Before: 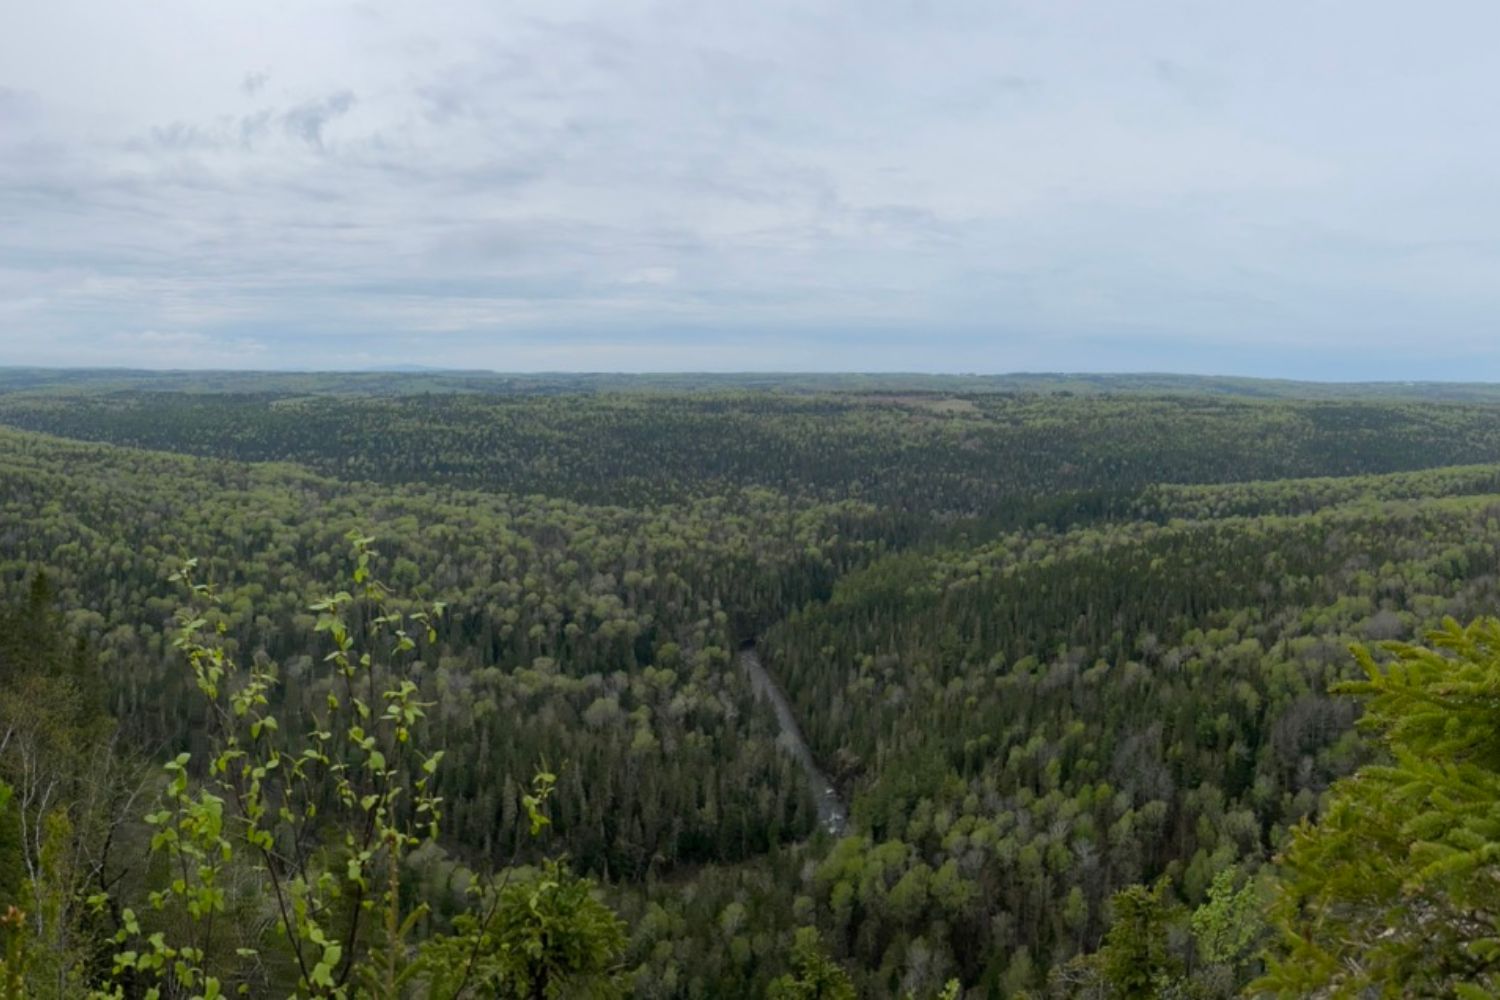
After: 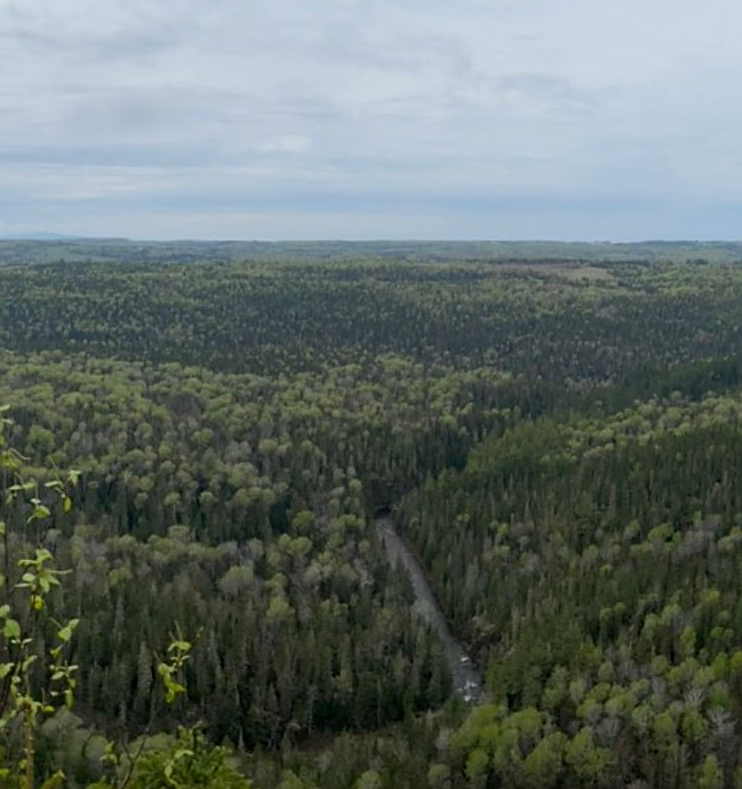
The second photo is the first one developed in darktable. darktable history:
crop and rotate: angle 0.011°, left 24.369%, top 13.192%, right 26.104%, bottom 7.852%
sharpen: on, module defaults
